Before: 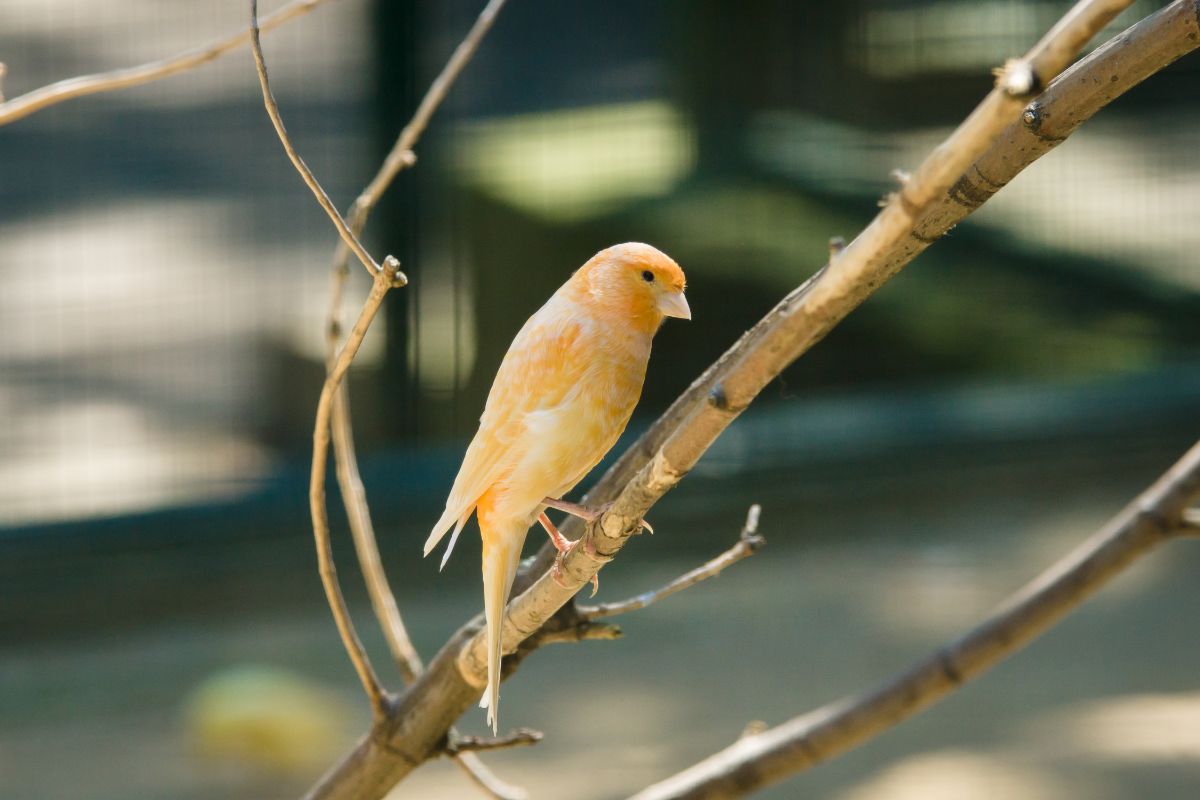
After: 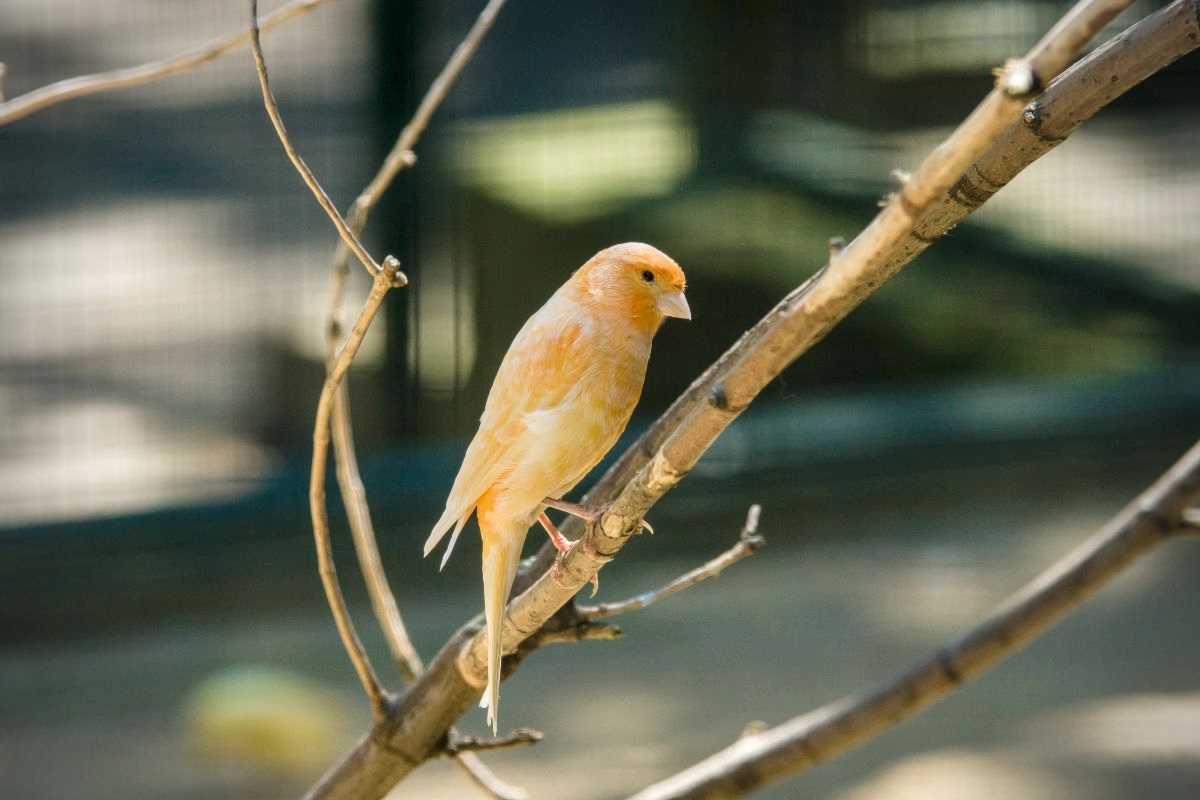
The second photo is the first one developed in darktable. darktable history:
local contrast: on, module defaults
vignetting: on, module defaults
